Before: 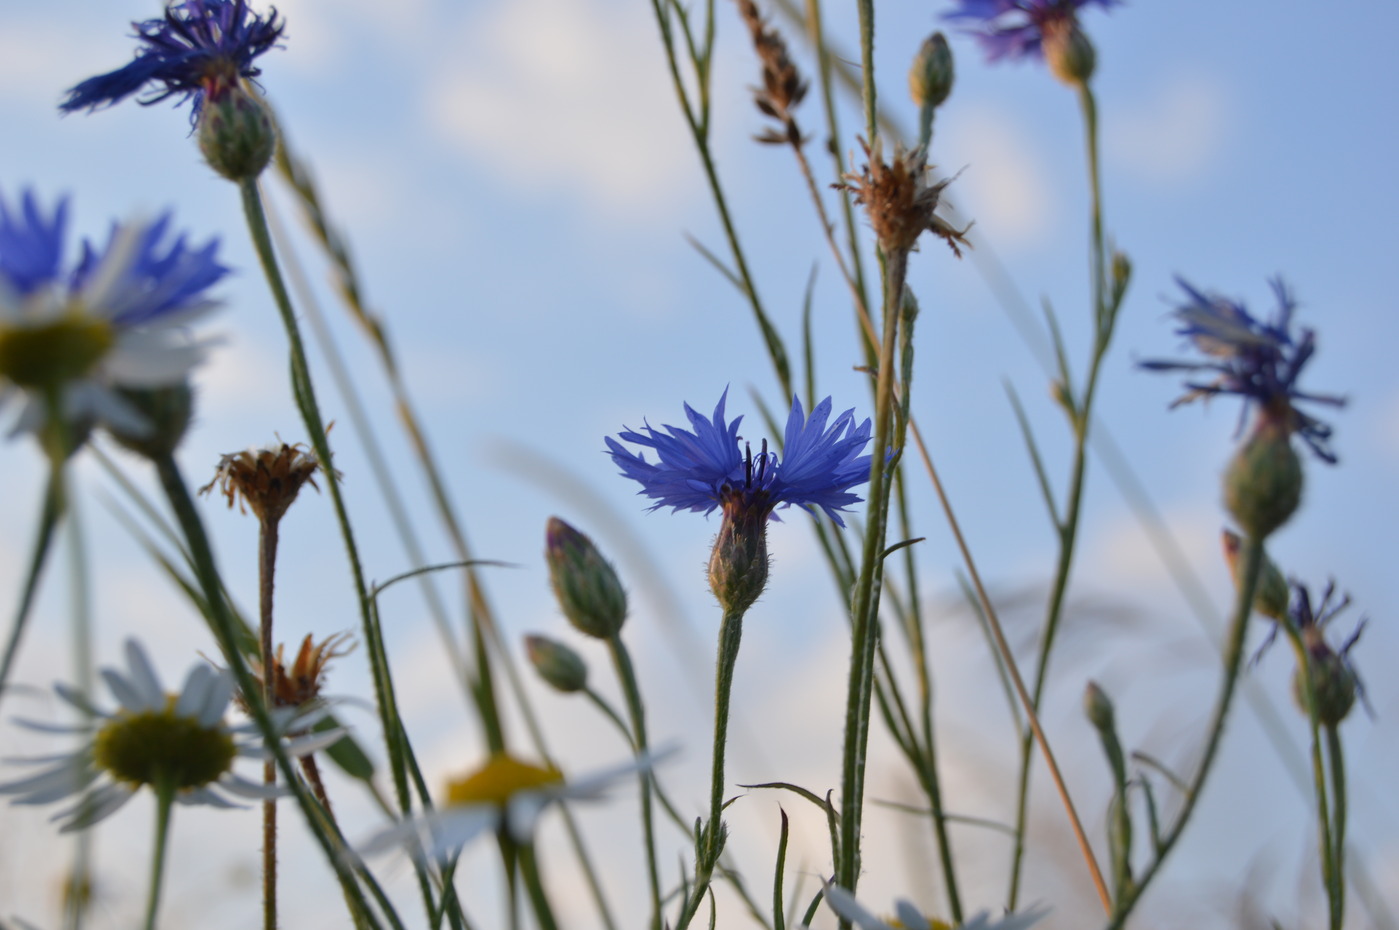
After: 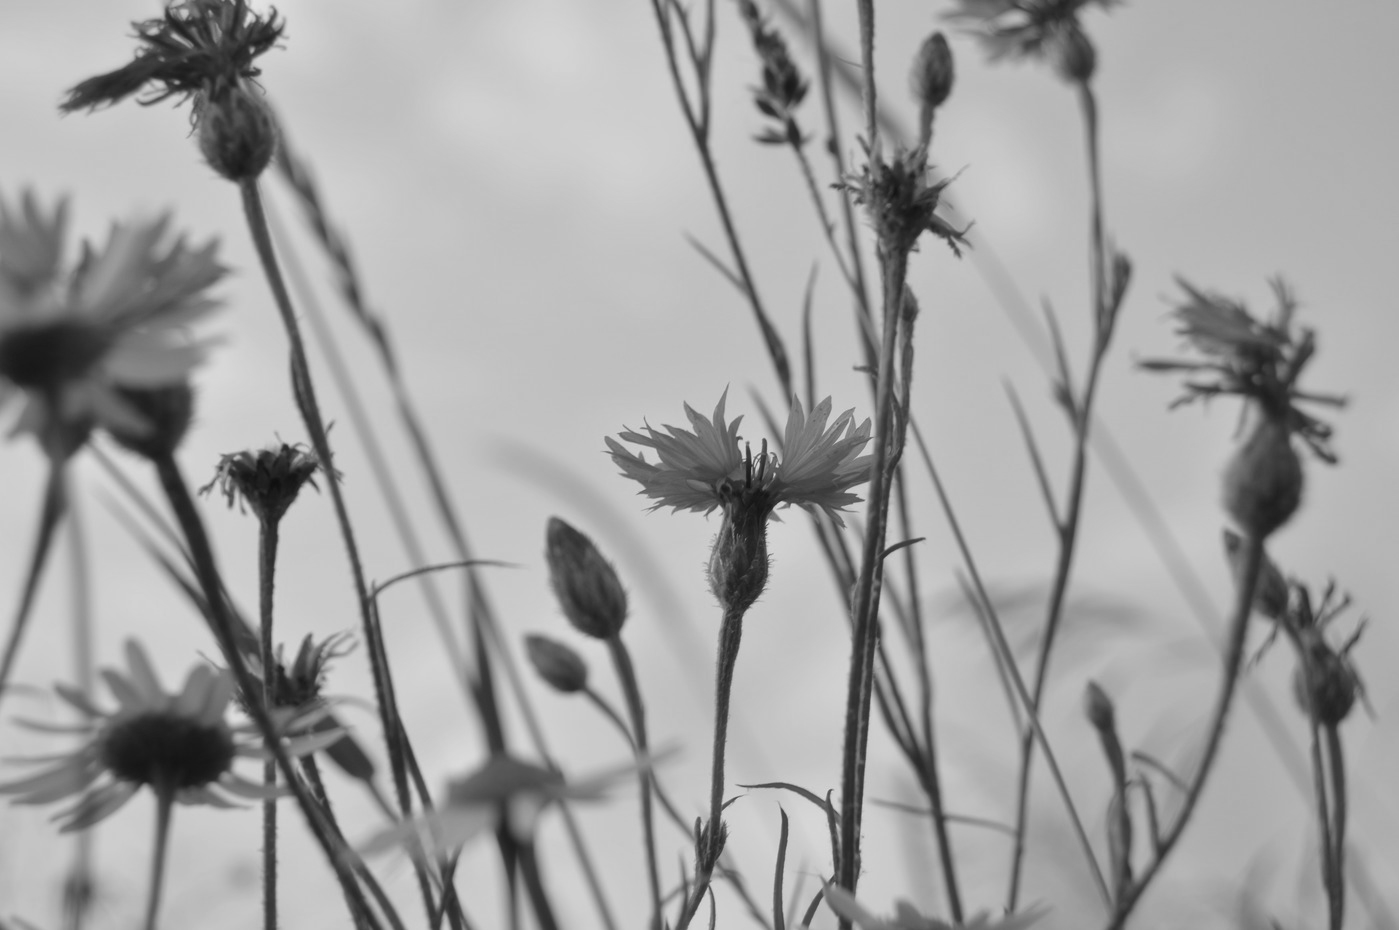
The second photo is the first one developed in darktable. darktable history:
color calibration: output gray [0.267, 0.423, 0.261, 0], illuminant same as pipeline (D50), adaptation none (bypass)
haze removal: strength -0.09, distance 0.358, compatibility mode true, adaptive false
